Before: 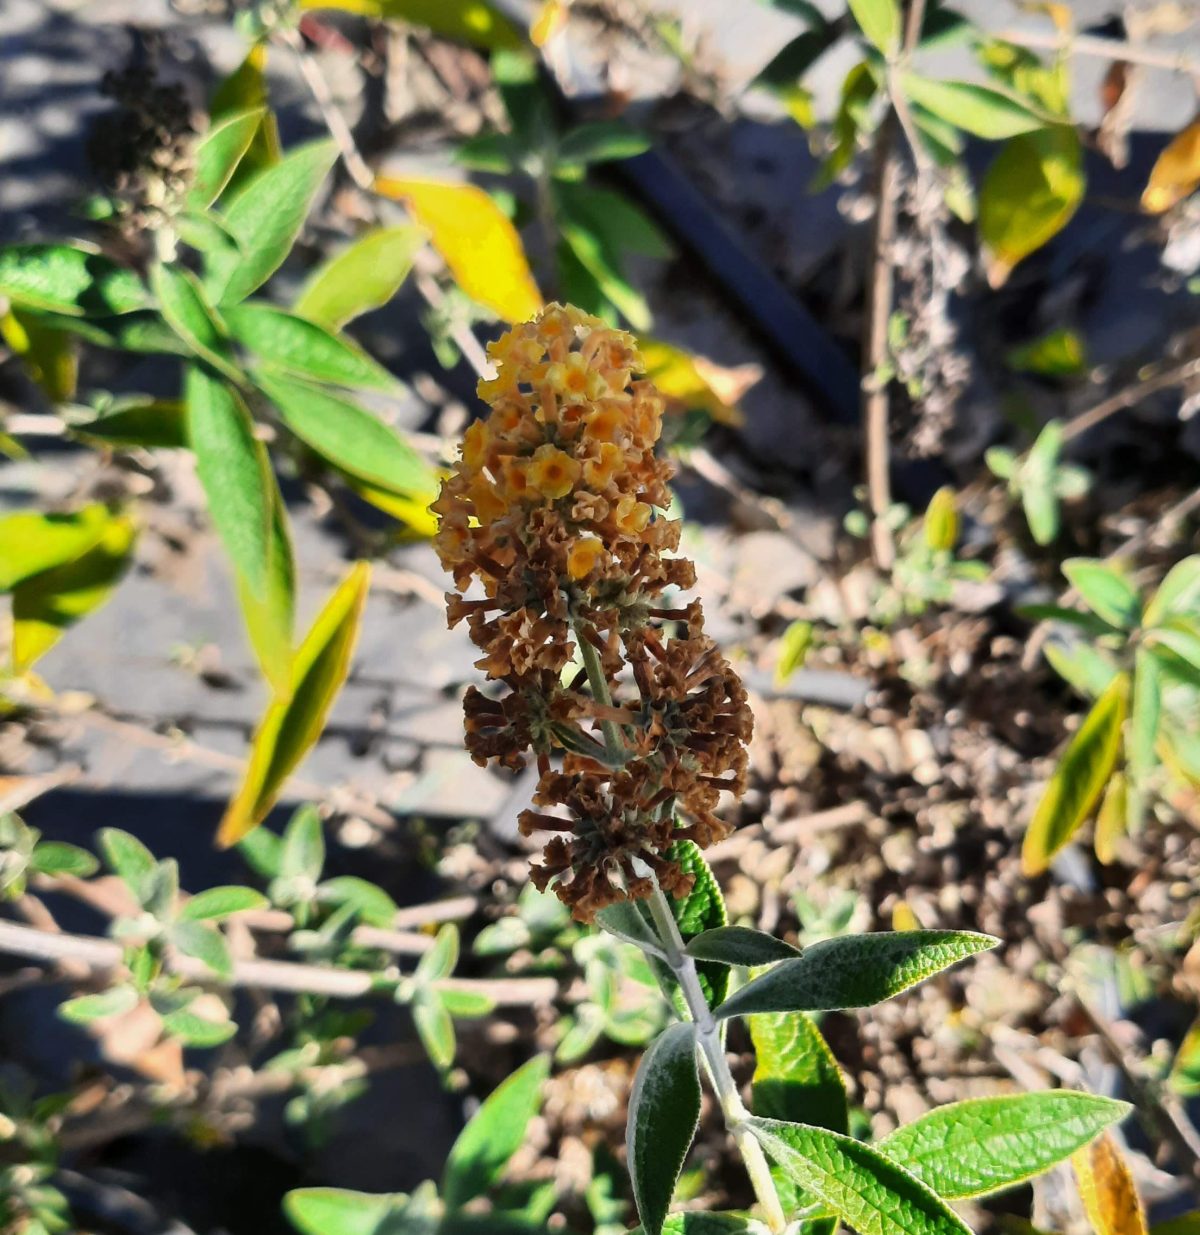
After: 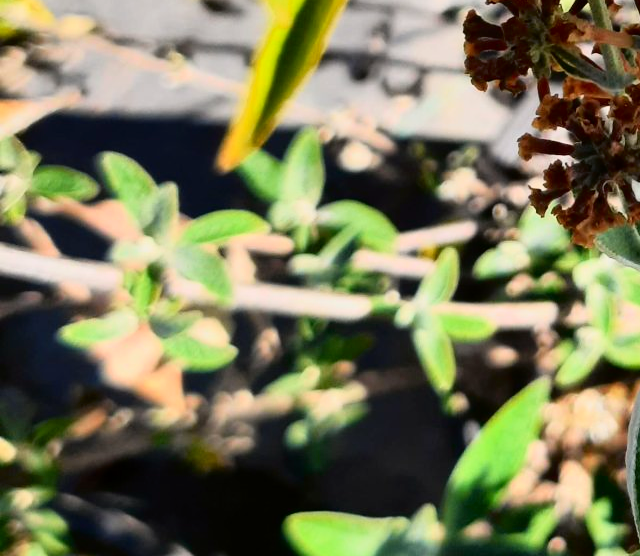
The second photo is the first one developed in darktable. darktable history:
crop and rotate: top 54.778%, right 46.61%, bottom 0.159%
tone curve: curves: ch0 [(0, 0) (0.128, 0.068) (0.292, 0.274) (0.46, 0.482) (0.653, 0.717) (0.819, 0.869) (0.998, 0.969)]; ch1 [(0, 0) (0.384, 0.365) (0.463, 0.45) (0.486, 0.486) (0.503, 0.504) (0.517, 0.517) (0.549, 0.572) (0.583, 0.615) (0.672, 0.699) (0.774, 0.817) (1, 1)]; ch2 [(0, 0) (0.374, 0.344) (0.446, 0.443) (0.494, 0.5) (0.527, 0.529) (0.565, 0.591) (0.644, 0.682) (1, 1)], color space Lab, independent channels, preserve colors none
